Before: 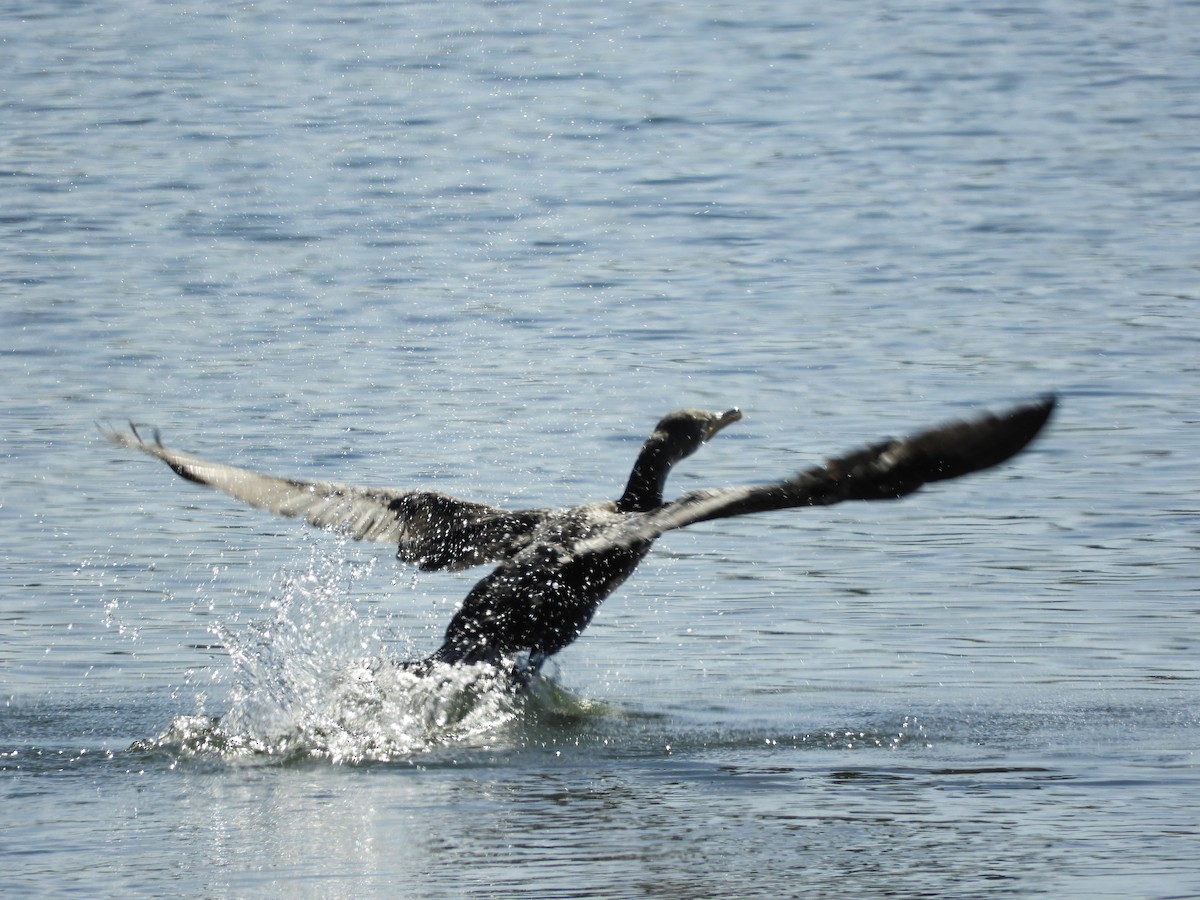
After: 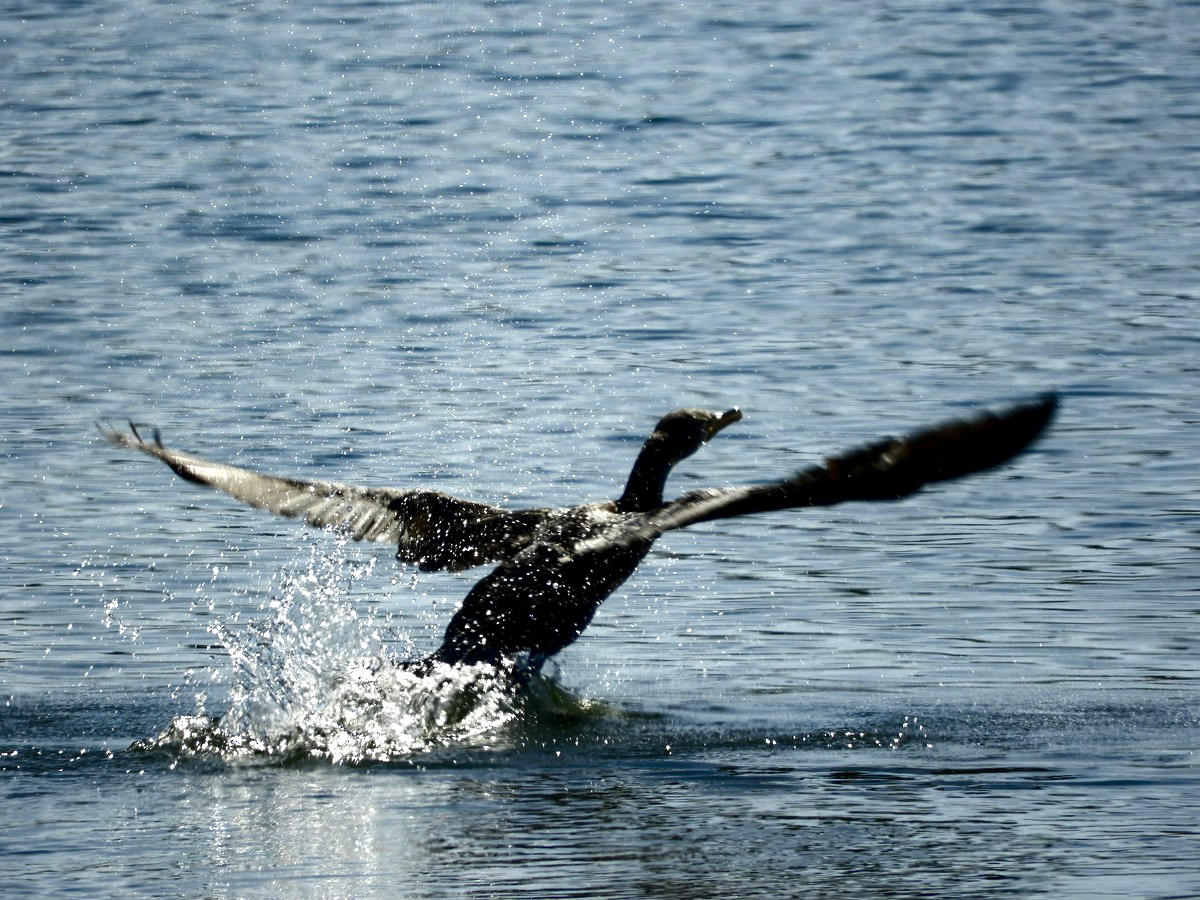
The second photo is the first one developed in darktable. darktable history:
contrast brightness saturation: contrast 0.087, brightness -0.593, saturation 0.167
tone equalizer: -8 EV -0.385 EV, -7 EV -0.409 EV, -6 EV -0.333 EV, -5 EV -0.237 EV, -3 EV 0.219 EV, -2 EV 0.312 EV, -1 EV 0.367 EV, +0 EV 0.438 EV
